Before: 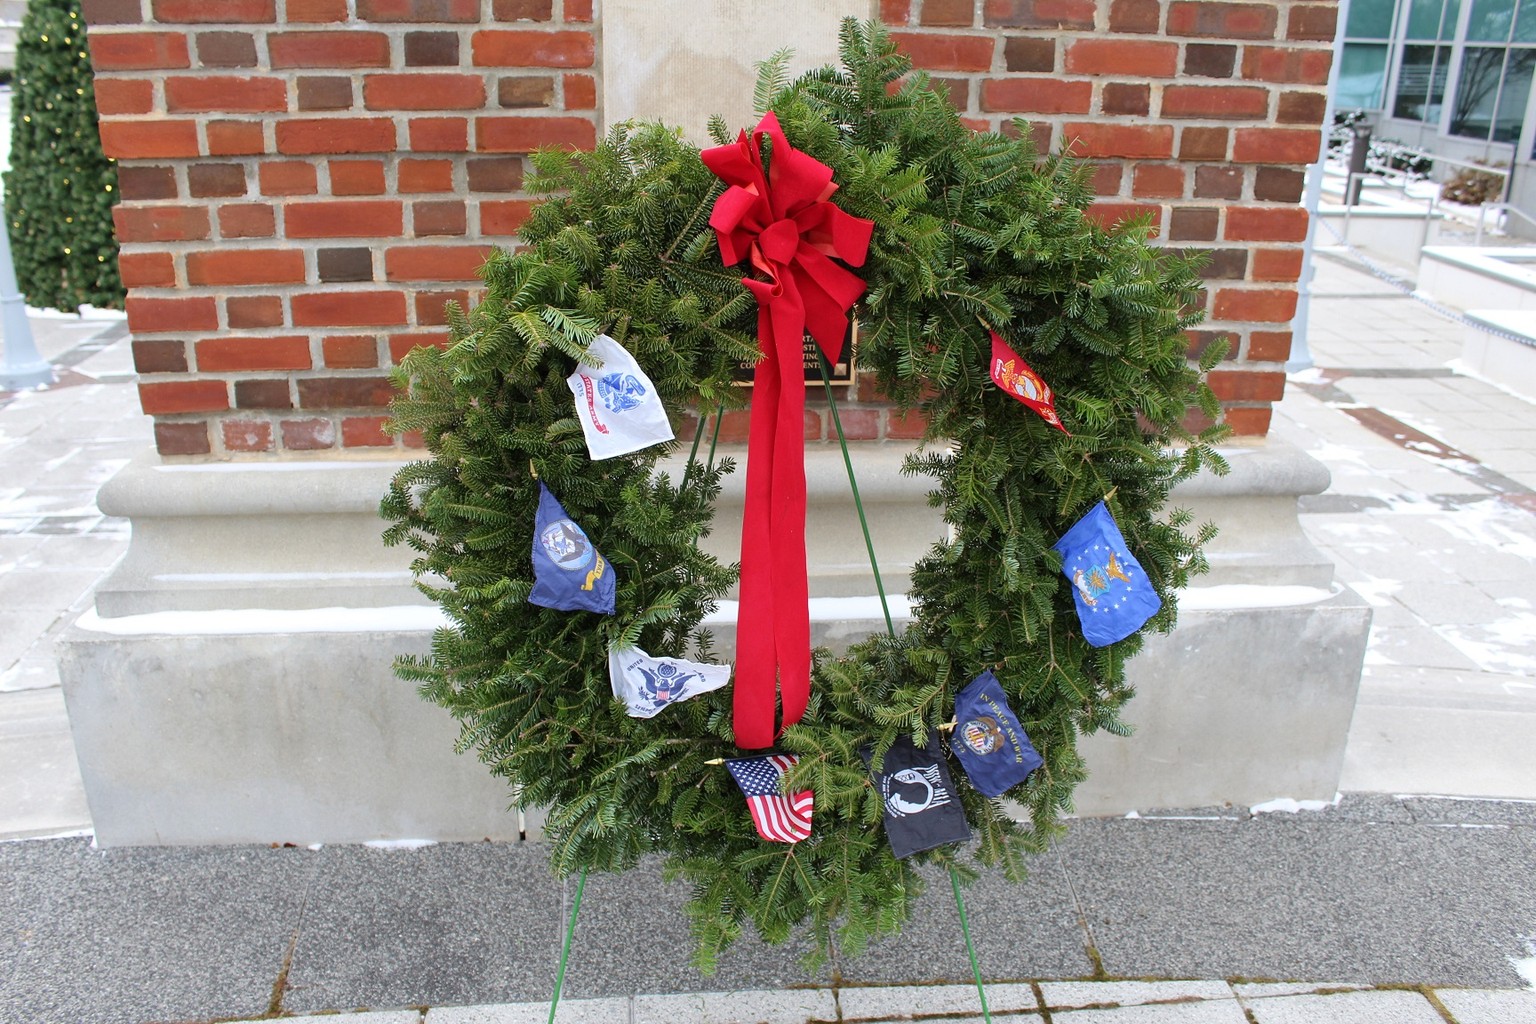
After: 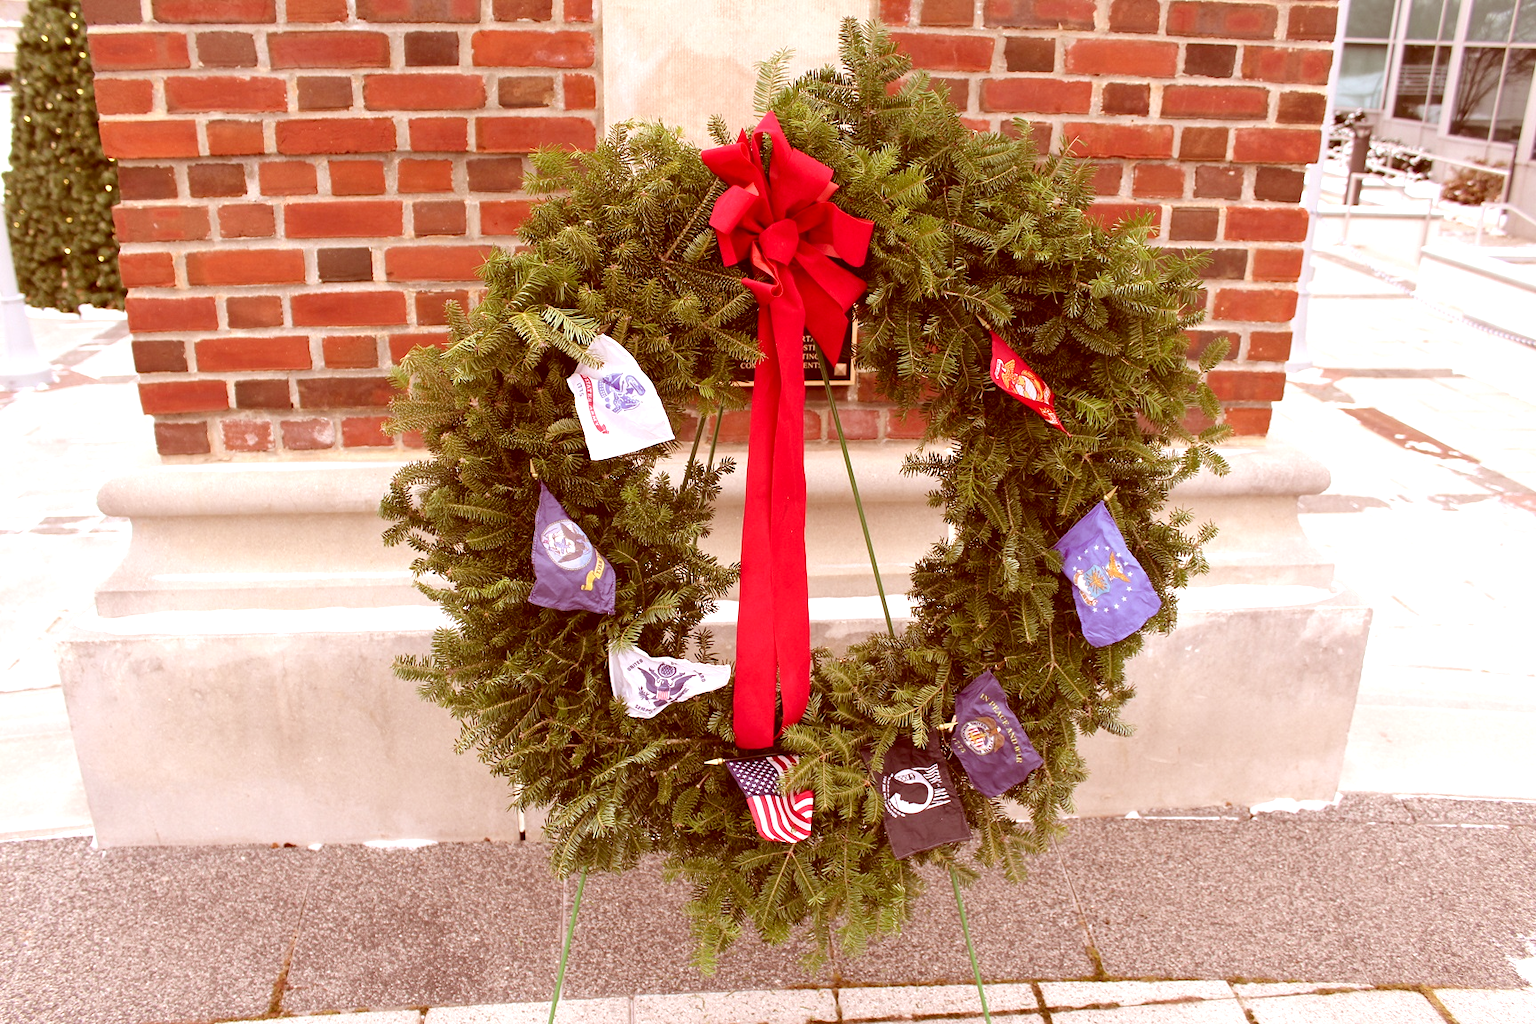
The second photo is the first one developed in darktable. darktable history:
exposure: black level correction 0.001, exposure 0.5 EV, compensate exposure bias true, compensate highlight preservation false
color correction: highlights a* 9.03, highlights b* 8.71, shadows a* 40, shadows b* 40, saturation 0.8
